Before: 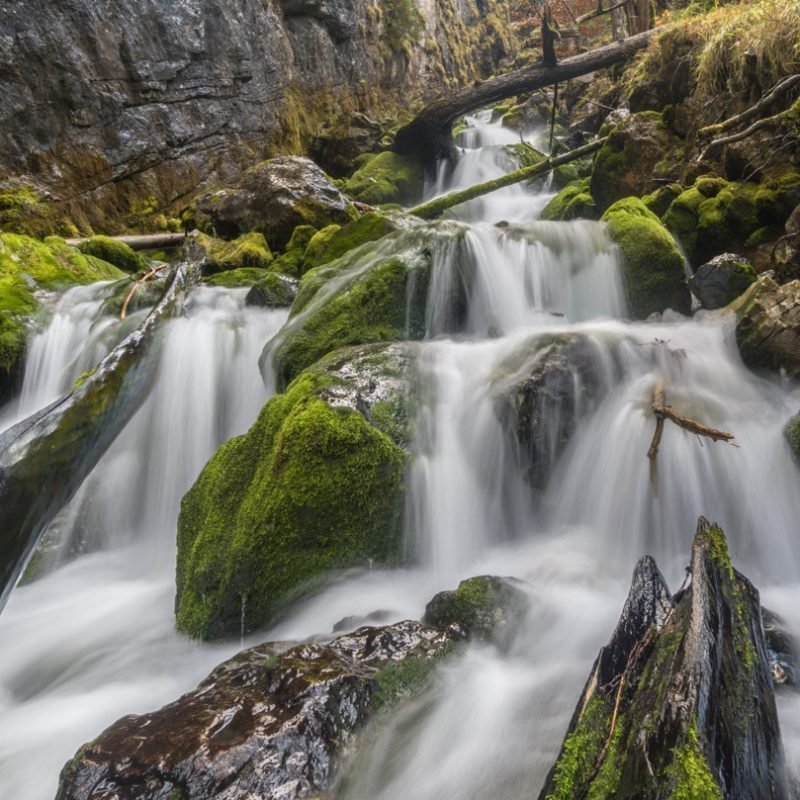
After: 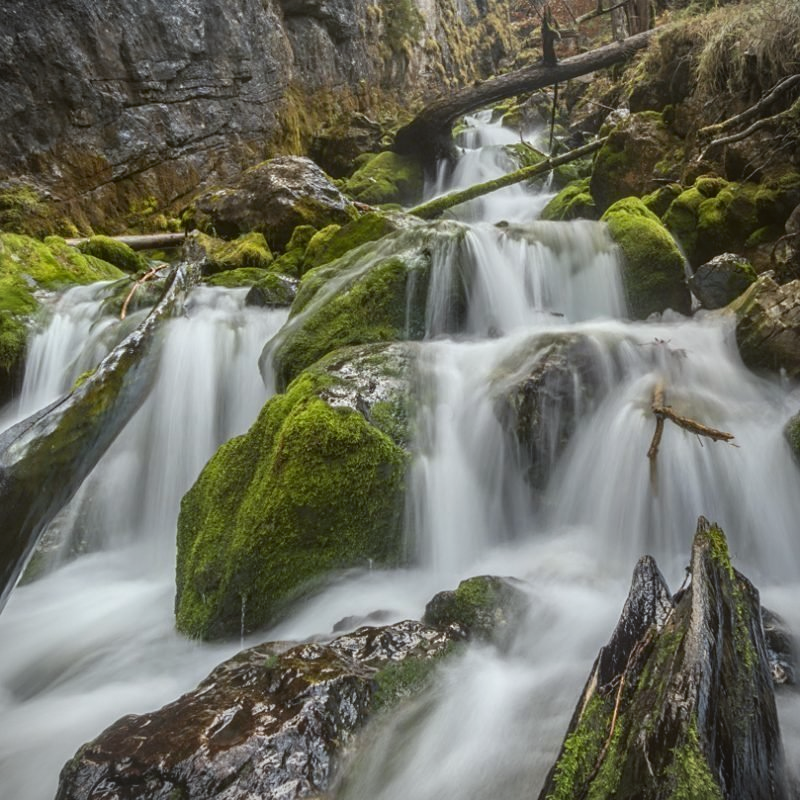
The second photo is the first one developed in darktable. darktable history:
sharpen: amount 0.2
color balance: lift [1.004, 1.002, 1.002, 0.998], gamma [1, 1.007, 1.002, 0.993], gain [1, 0.977, 1.013, 1.023], contrast -3.64%
vignetting: fall-off start 92.6%, brightness -0.52, saturation -0.51, center (-0.012, 0)
